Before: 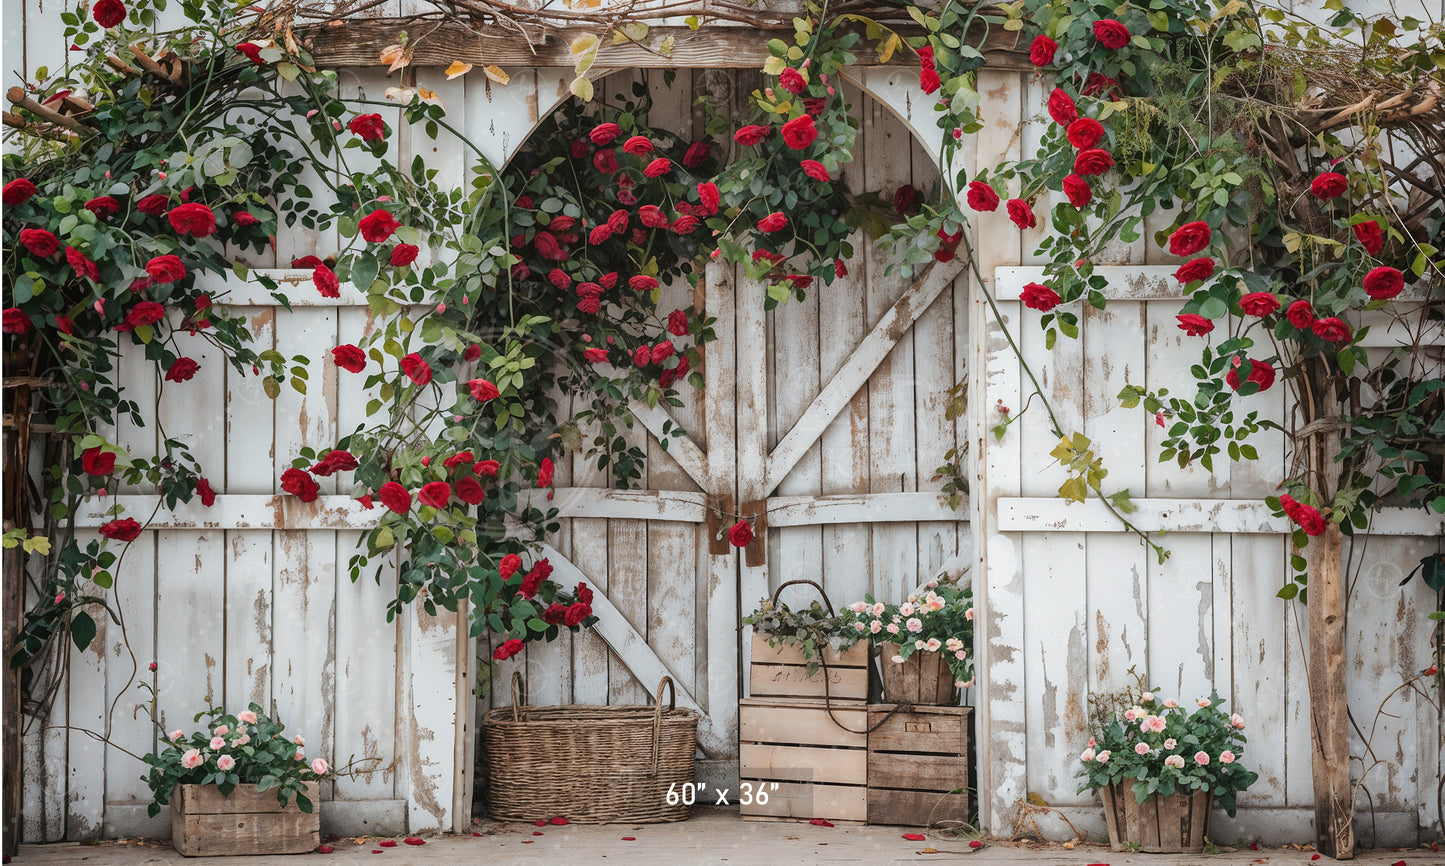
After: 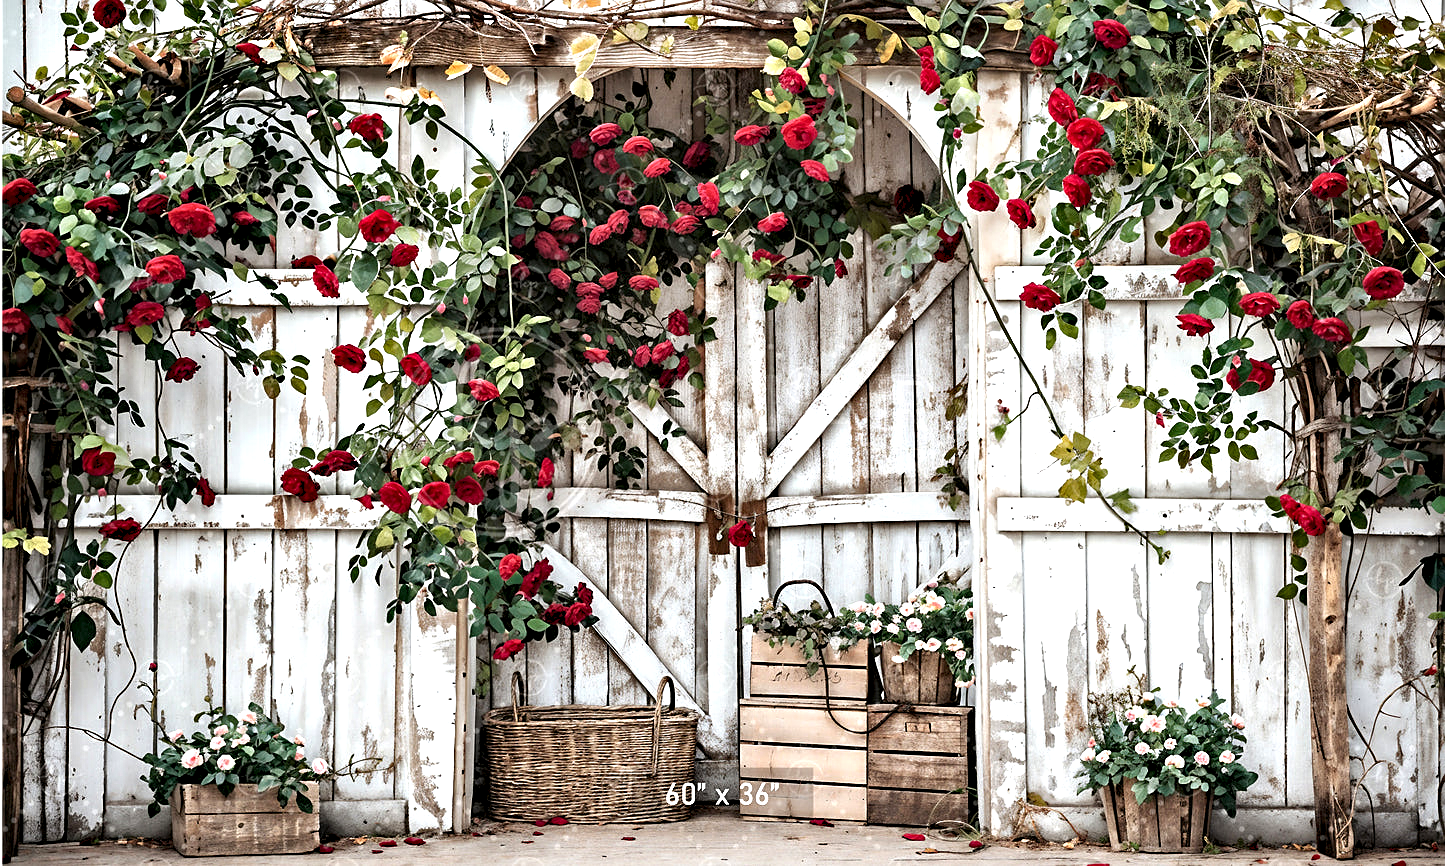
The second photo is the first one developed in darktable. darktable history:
levels: levels [0, 0.43, 0.859]
contrast equalizer: y [[0.511, 0.558, 0.631, 0.632, 0.559, 0.512], [0.5 ×6], [0.507, 0.559, 0.627, 0.644, 0.647, 0.647], [0 ×6], [0 ×6]]
sharpen: on, module defaults
